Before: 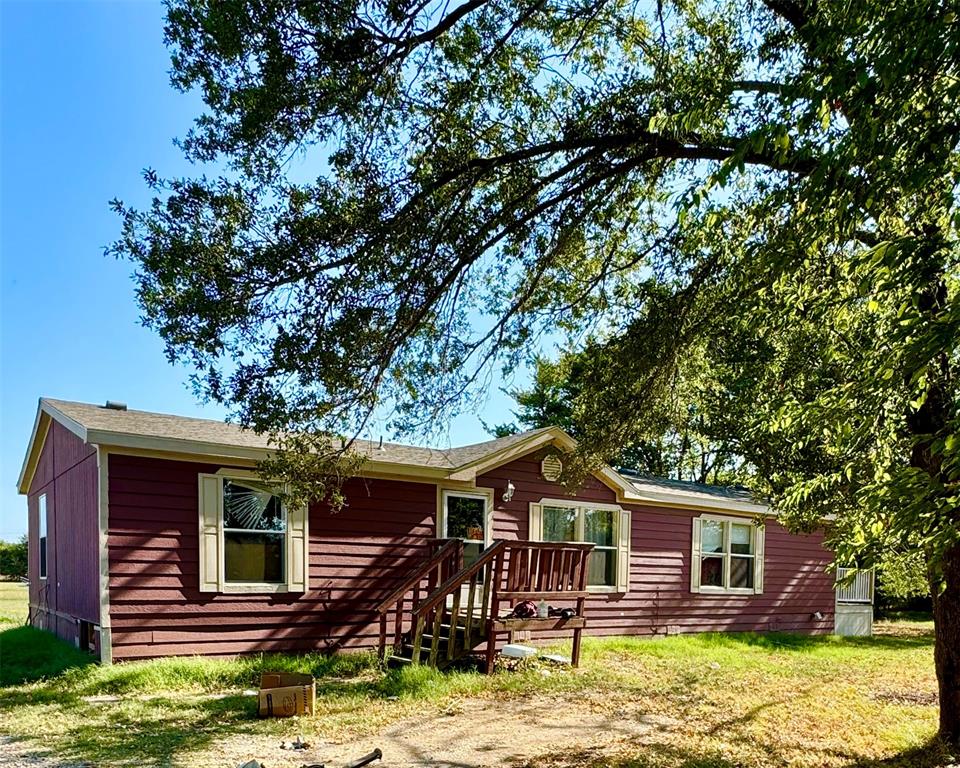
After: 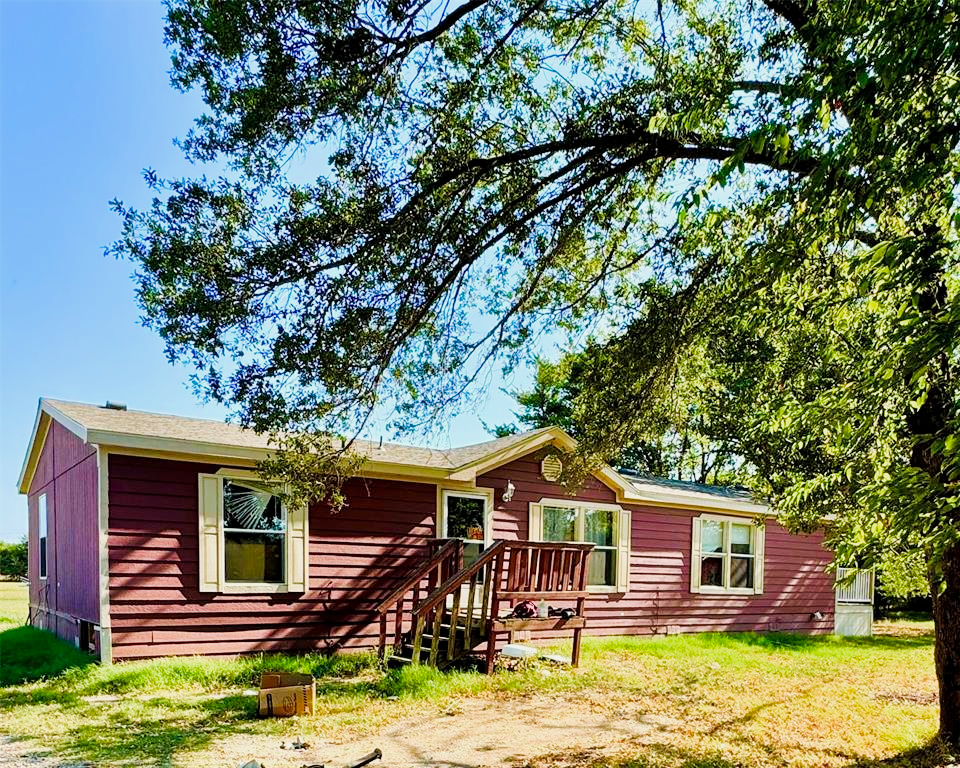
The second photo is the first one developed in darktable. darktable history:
exposure: black level correction 0, exposure 1.1 EV, compensate exposure bias true, compensate highlight preservation false
velvia: strength 15%
filmic rgb: black relative exposure -7.65 EV, white relative exposure 4.56 EV, hardness 3.61
vibrance: vibrance 100%
